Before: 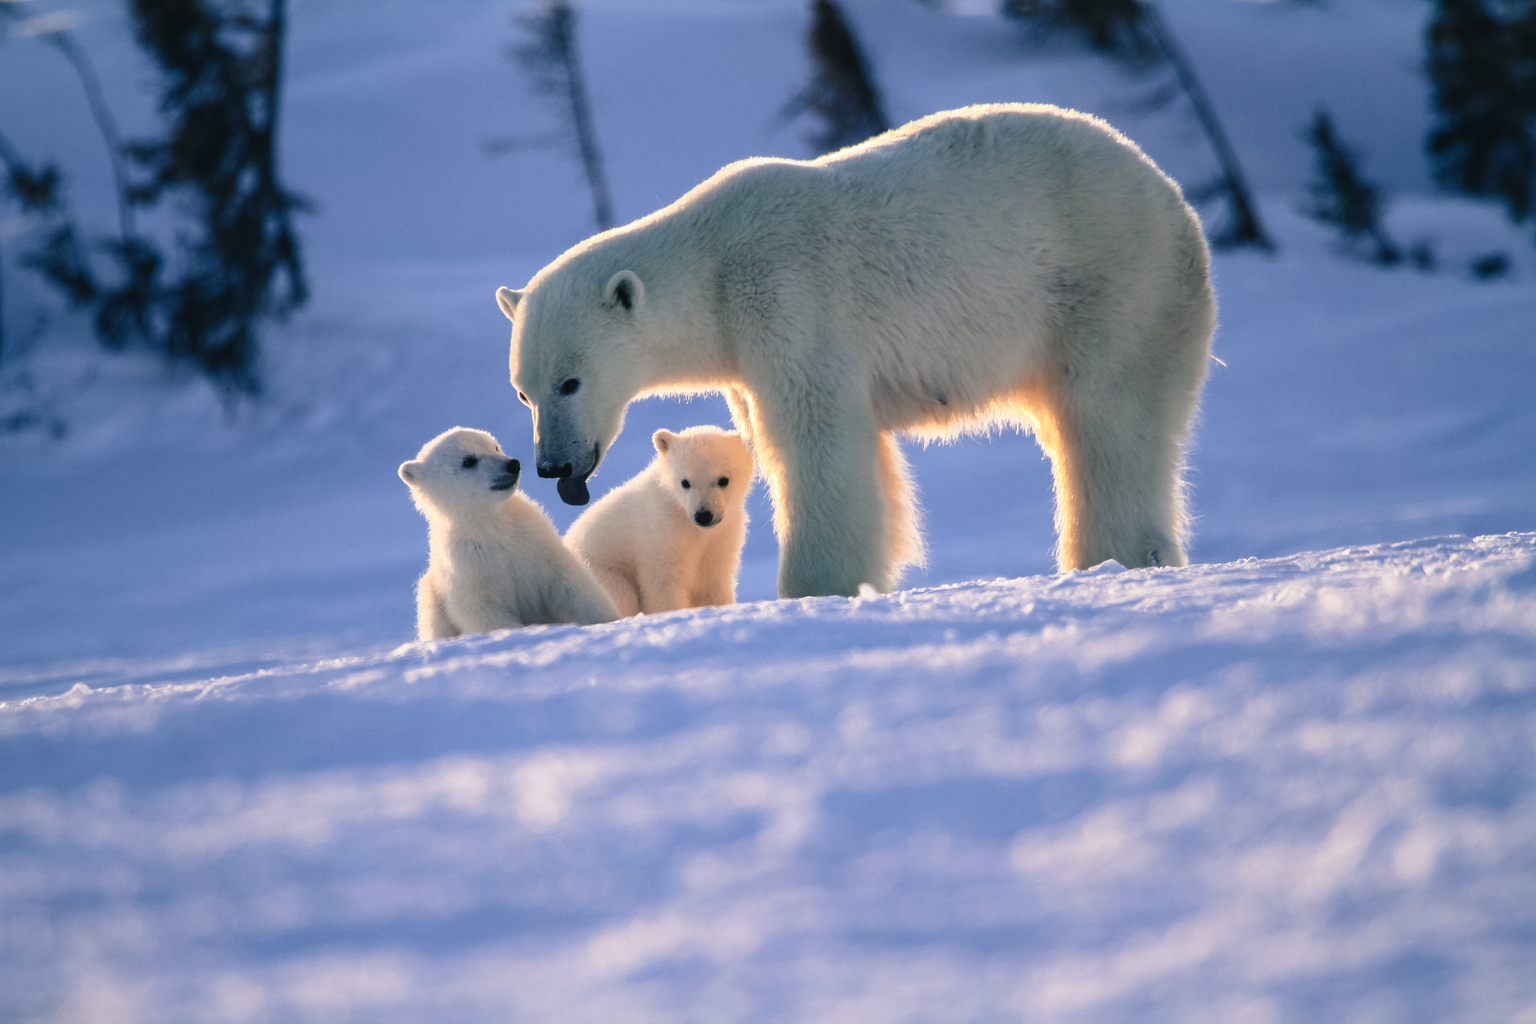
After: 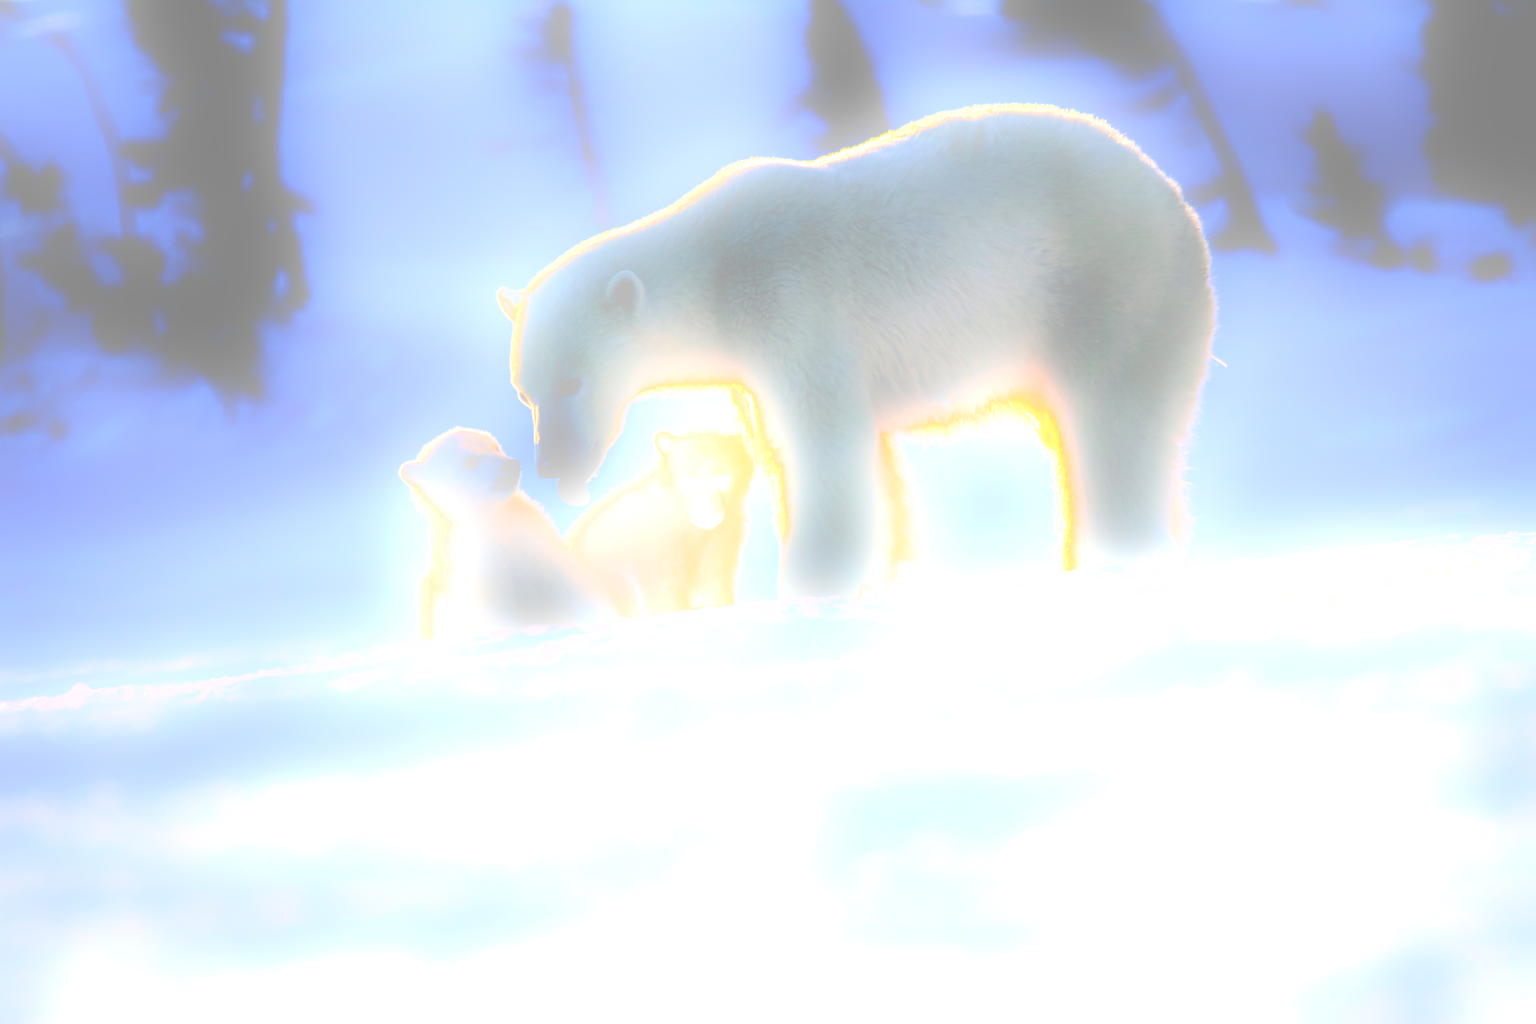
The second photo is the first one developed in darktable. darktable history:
base curve: curves: ch0 [(0, 0.036) (0.083, 0.04) (0.804, 1)], preserve colors none
bloom: size 25%, threshold 5%, strength 90%
